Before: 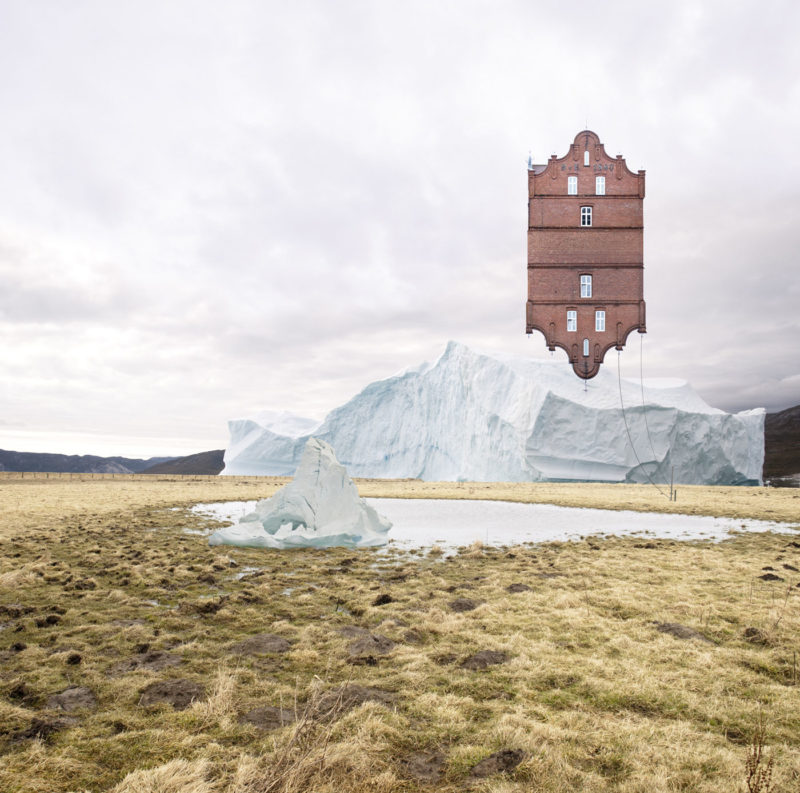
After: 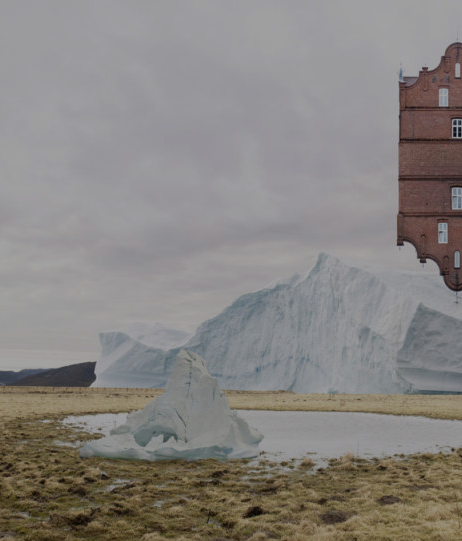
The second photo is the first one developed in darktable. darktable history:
crop: left 16.202%, top 11.208%, right 26.045%, bottom 20.557%
exposure: exposure -1.468 EV, compensate highlight preservation false
